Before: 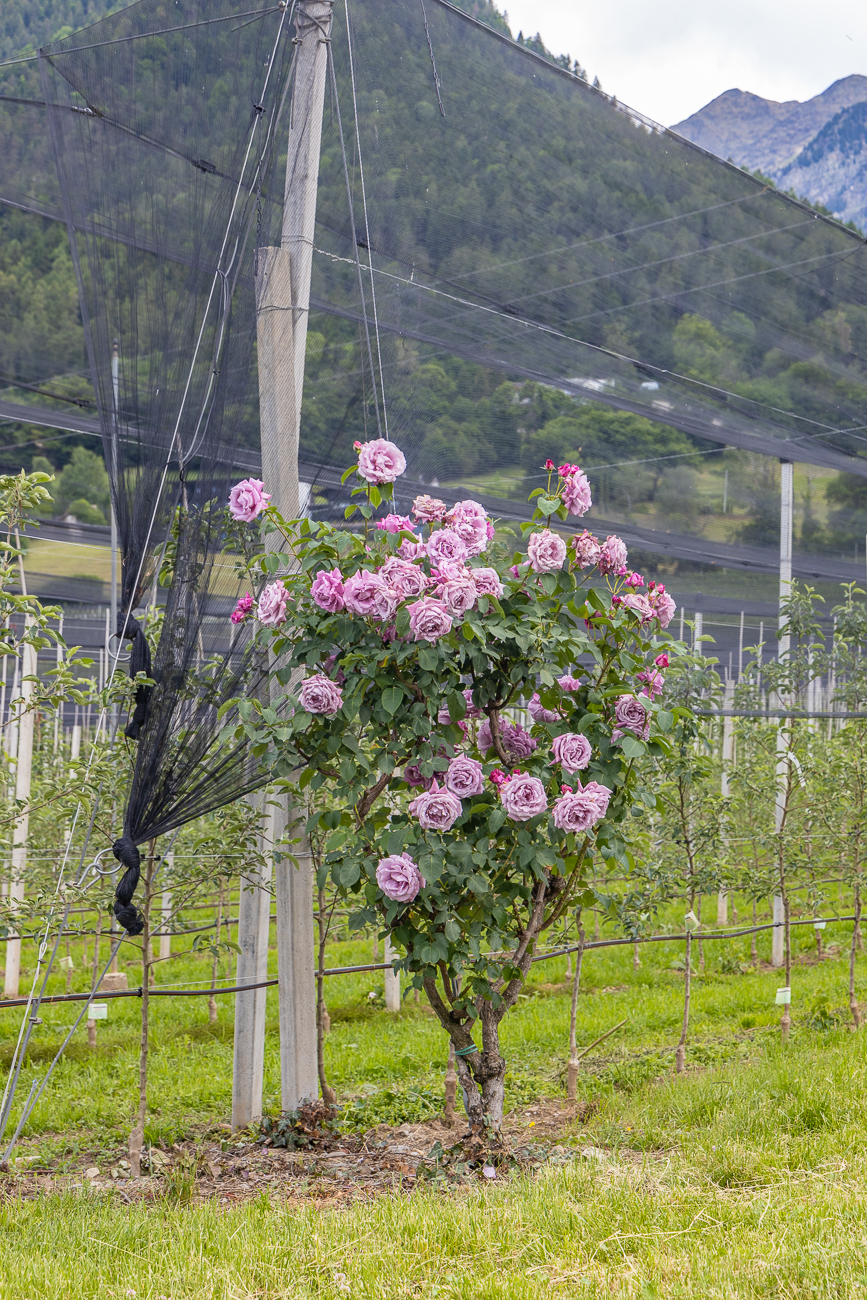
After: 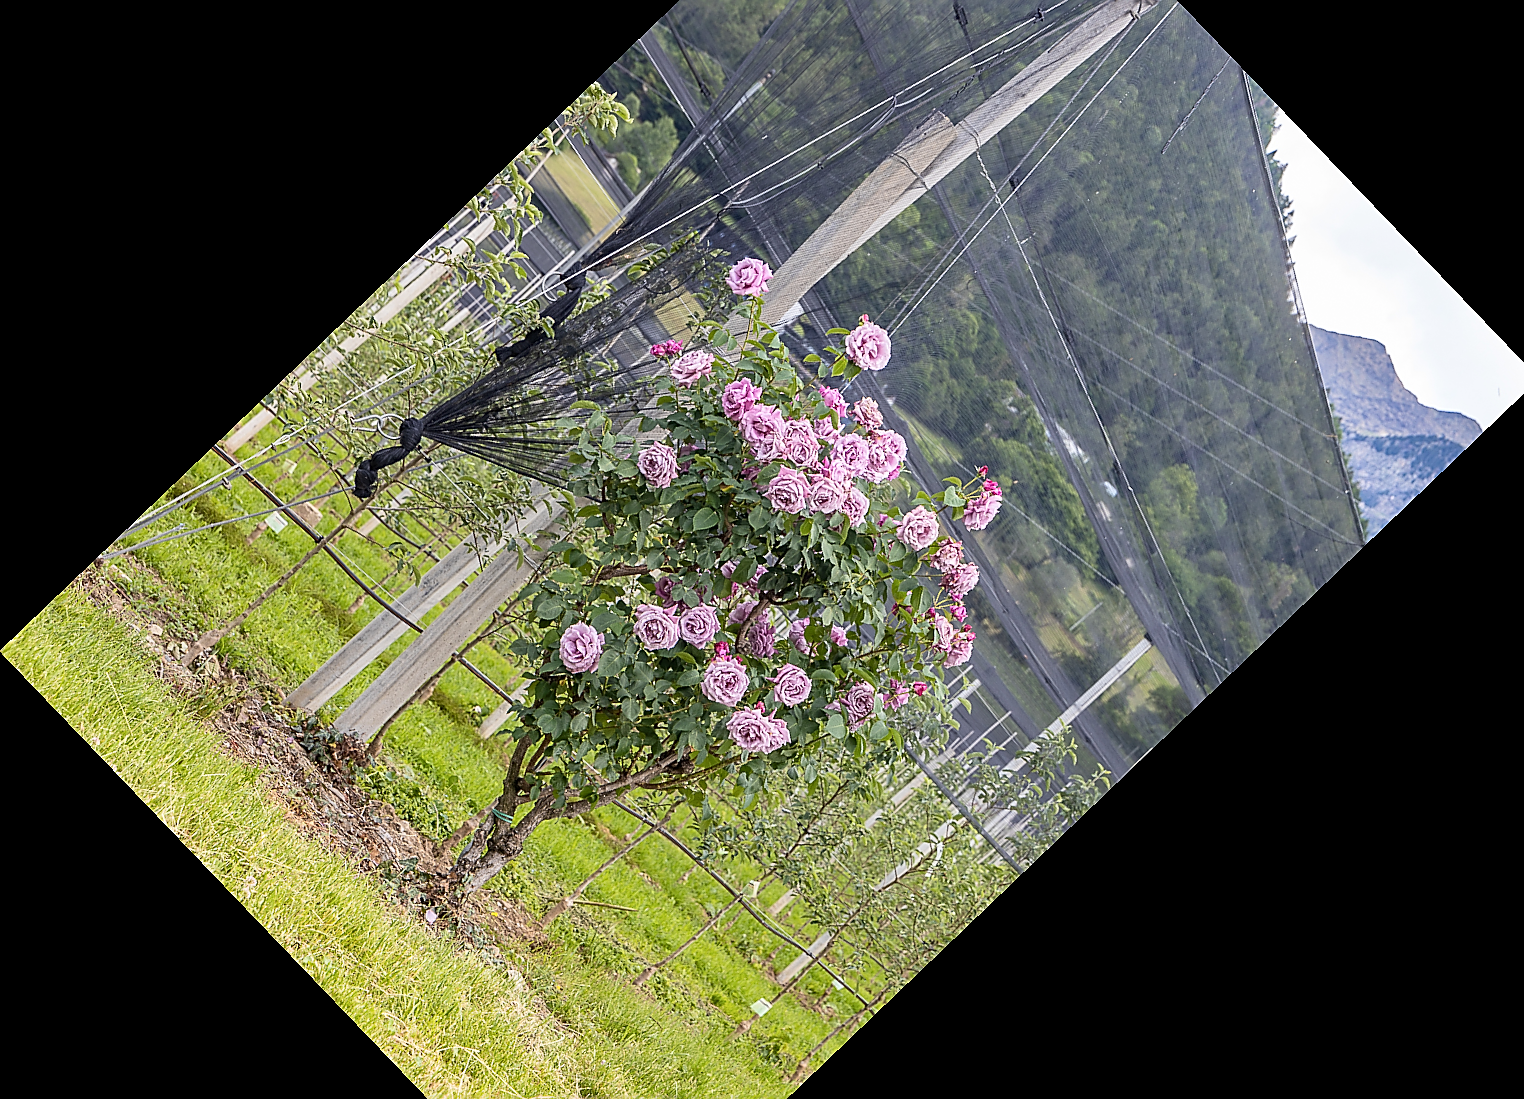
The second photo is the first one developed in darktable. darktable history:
contrast brightness saturation: contrast 0.15, brightness 0.05
crop and rotate: angle -46.26°, top 16.234%, right 0.912%, bottom 11.704%
sharpen: radius 1.4, amount 1.25, threshold 0.7
